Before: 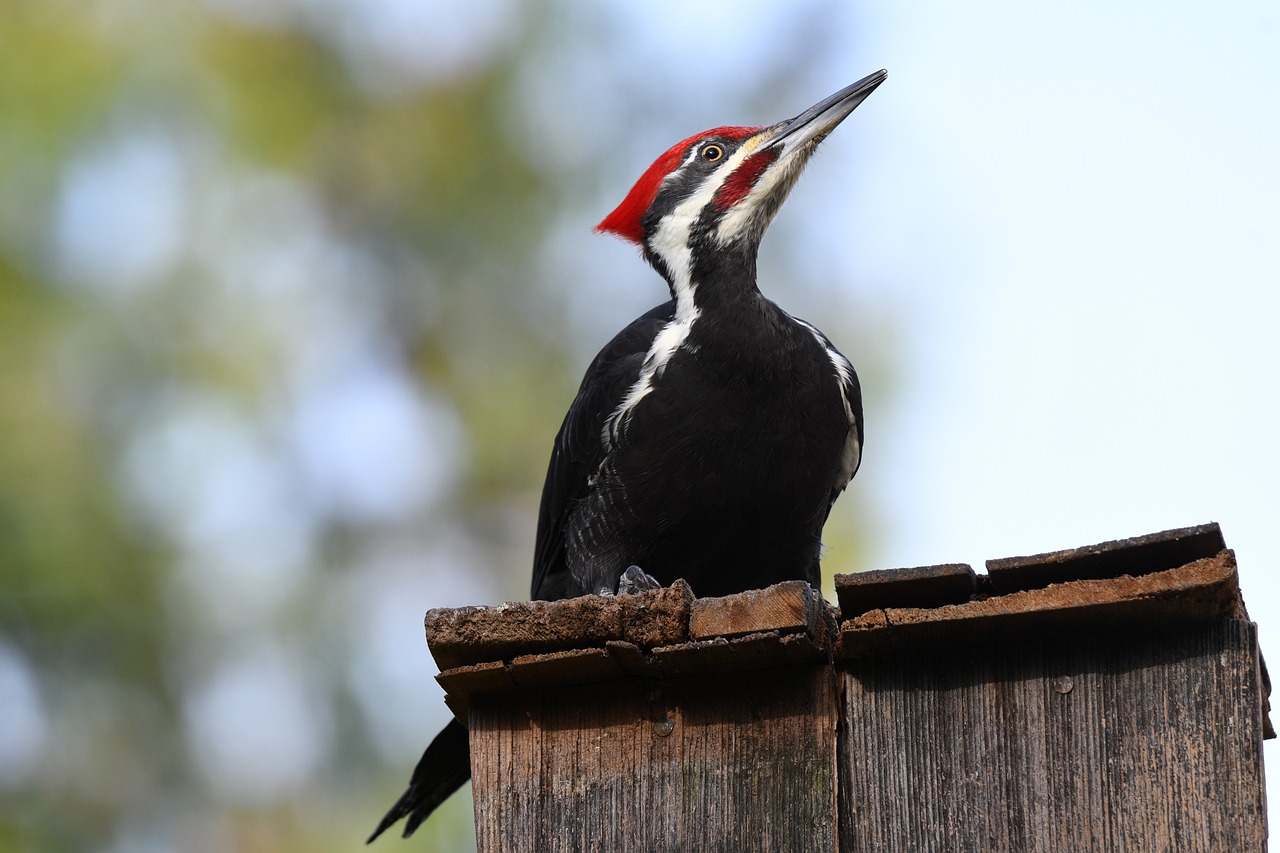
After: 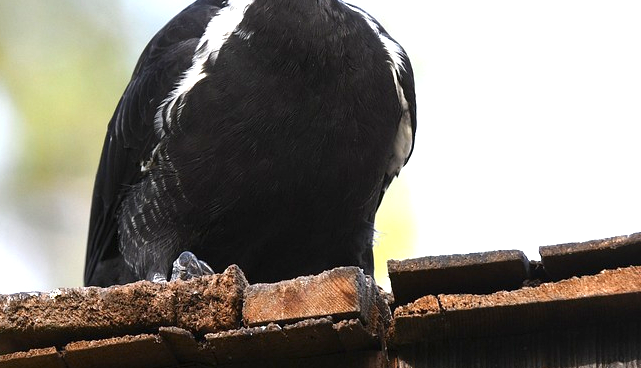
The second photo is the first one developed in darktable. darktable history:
crop: left 34.934%, top 36.853%, right 14.944%, bottom 19.973%
exposure: black level correction 0, exposure 1.289 EV, compensate highlight preservation false
tone equalizer: edges refinement/feathering 500, mask exposure compensation -1.57 EV, preserve details guided filter
